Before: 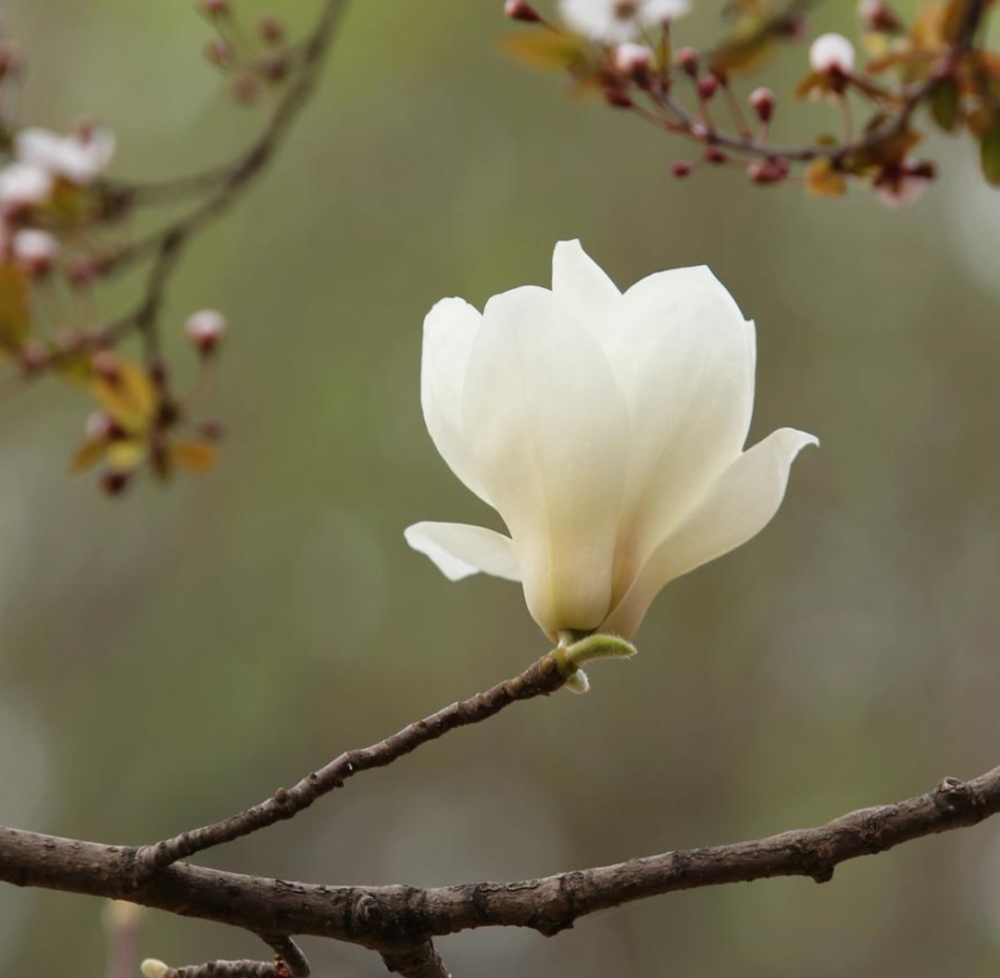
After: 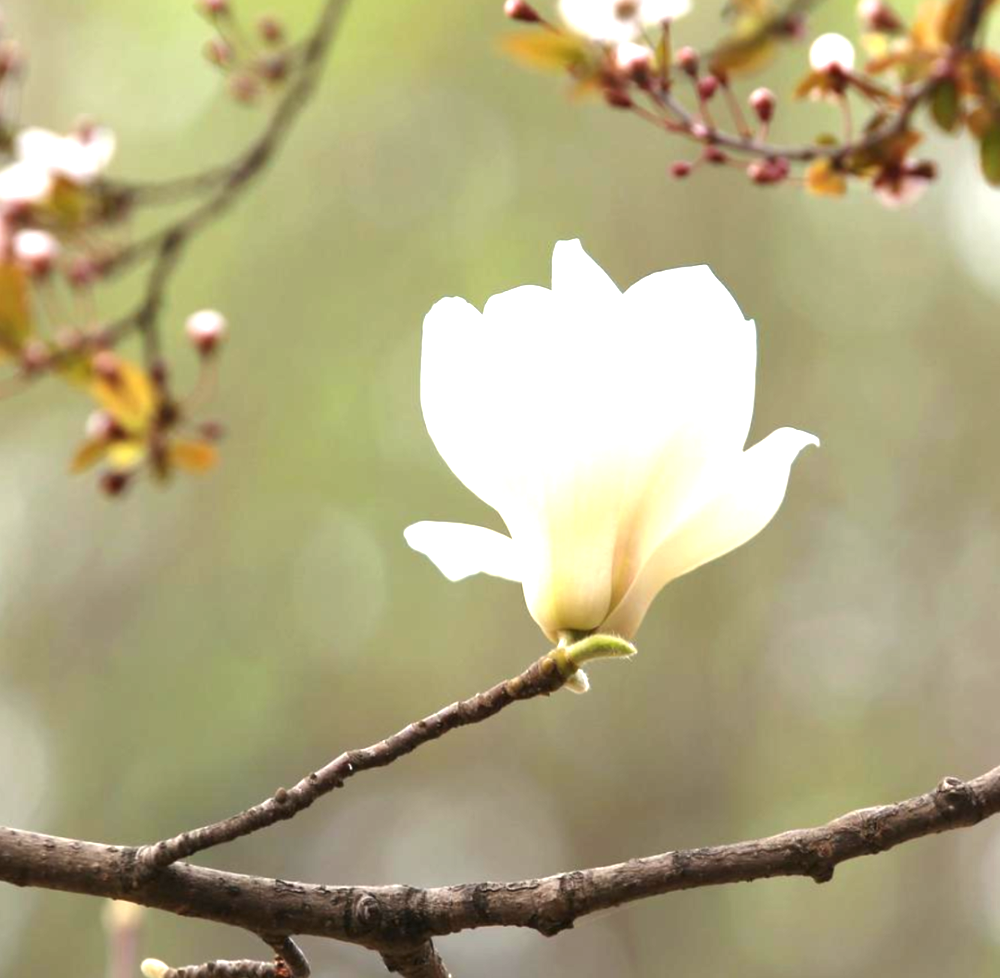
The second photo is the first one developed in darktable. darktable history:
base curve: curves: ch0 [(0, 0) (0.303, 0.277) (1, 1)]
exposure: black level correction 0, exposure 1.468 EV, compensate highlight preservation false
